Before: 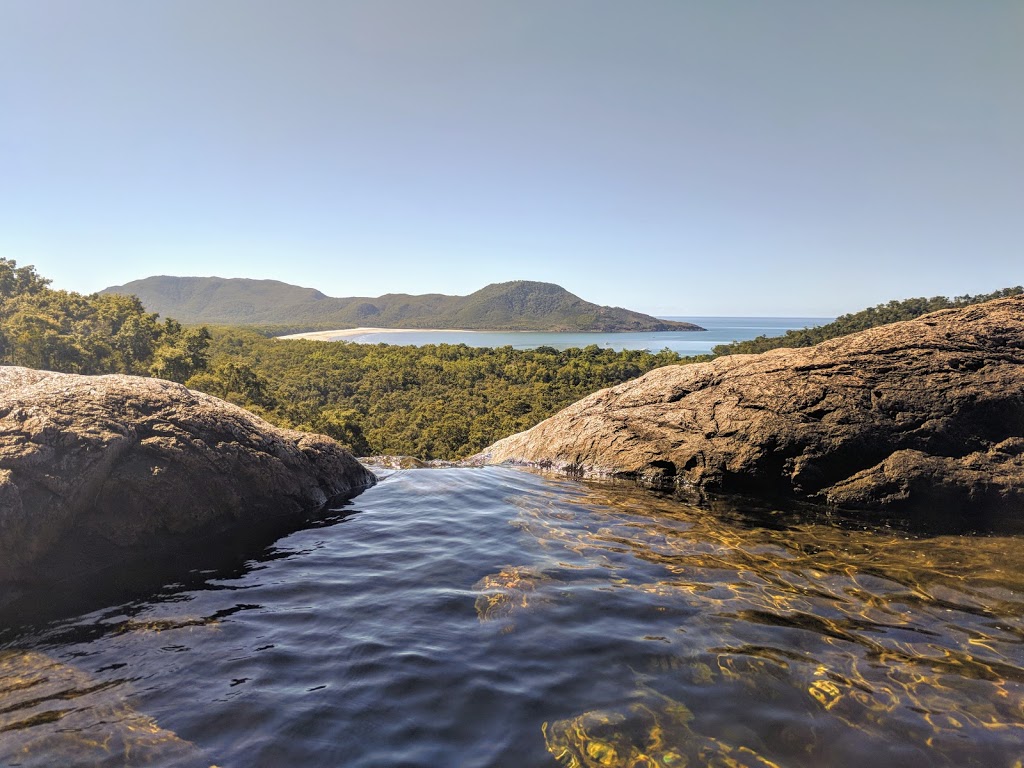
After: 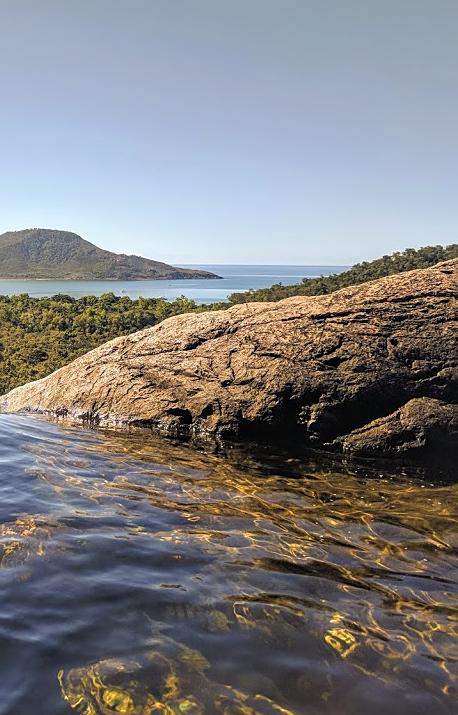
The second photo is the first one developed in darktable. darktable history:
sharpen: radius 1.472, amount 0.39, threshold 1.27
tone equalizer: mask exposure compensation -0.487 EV
crop: left 47.288%, top 6.888%, right 7.969%
